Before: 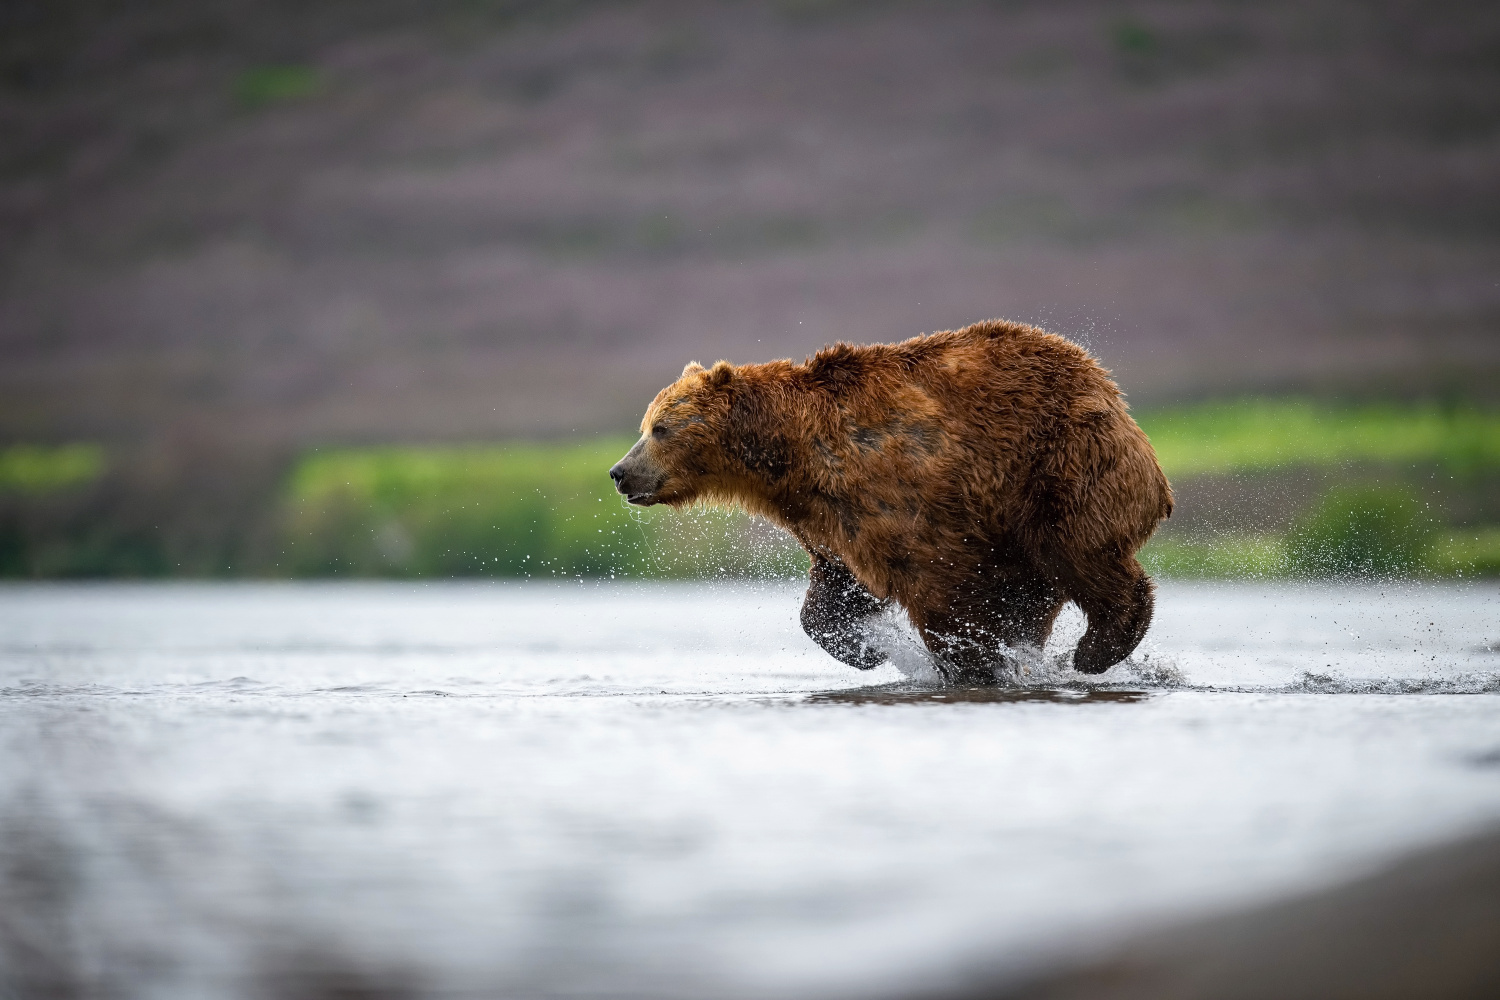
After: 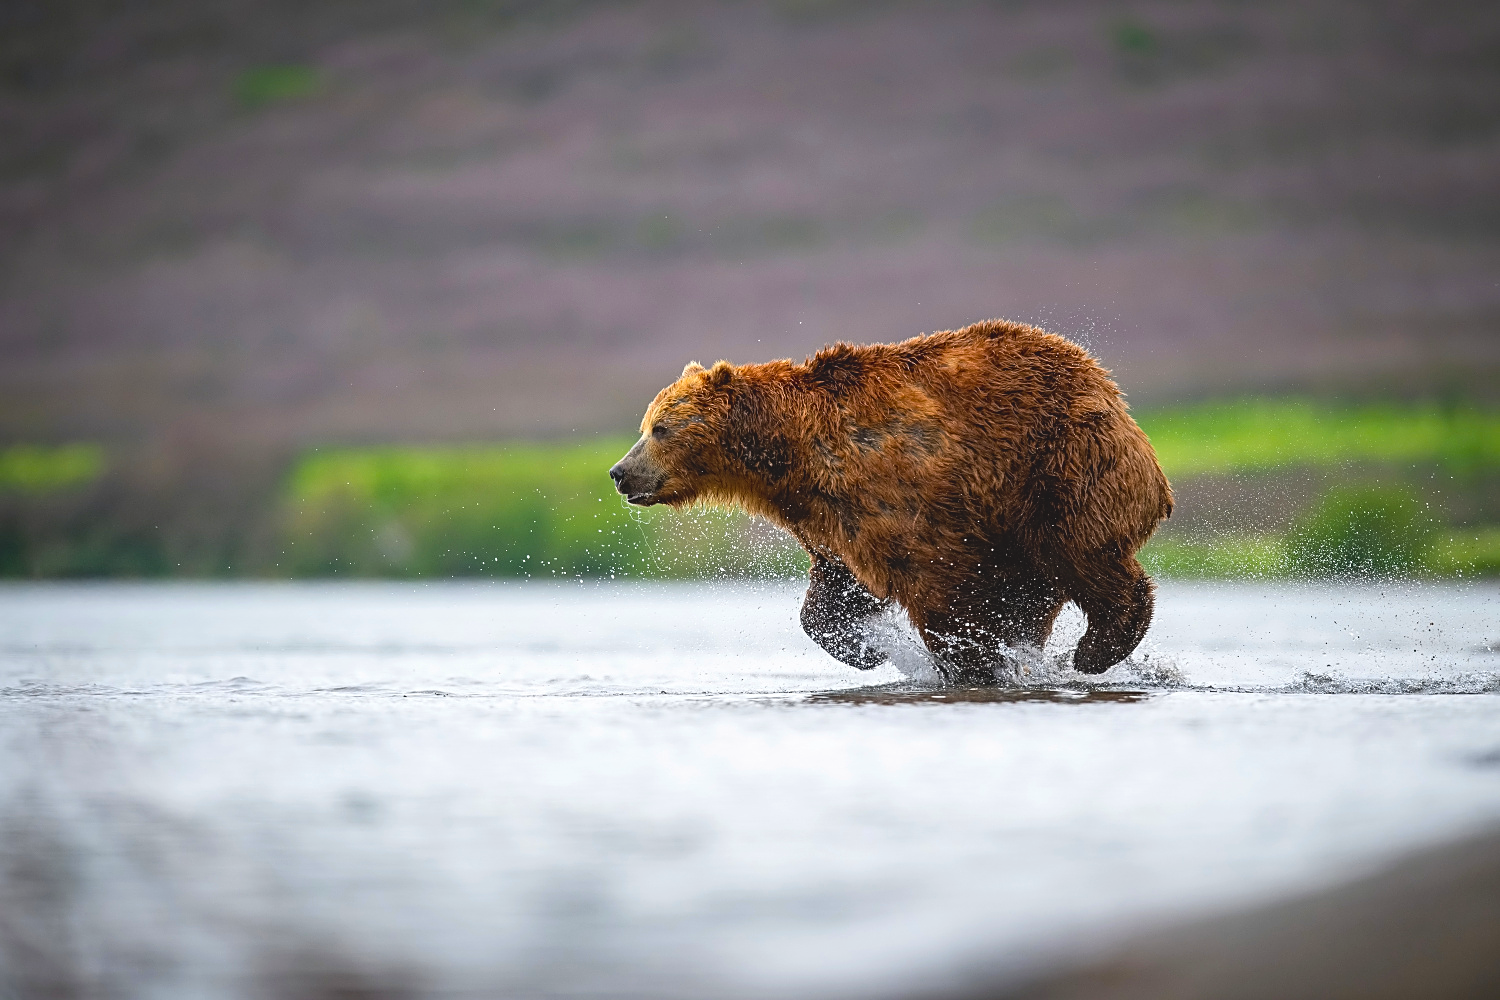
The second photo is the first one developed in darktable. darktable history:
sharpen: on, module defaults
contrast brightness saturation: contrast -0.177, saturation 0.189
tone equalizer: -8 EV -0.453 EV, -7 EV -0.388 EV, -6 EV -0.342 EV, -5 EV -0.182 EV, -3 EV 0.213 EV, -2 EV 0.357 EV, -1 EV 0.389 EV, +0 EV 0.42 EV
